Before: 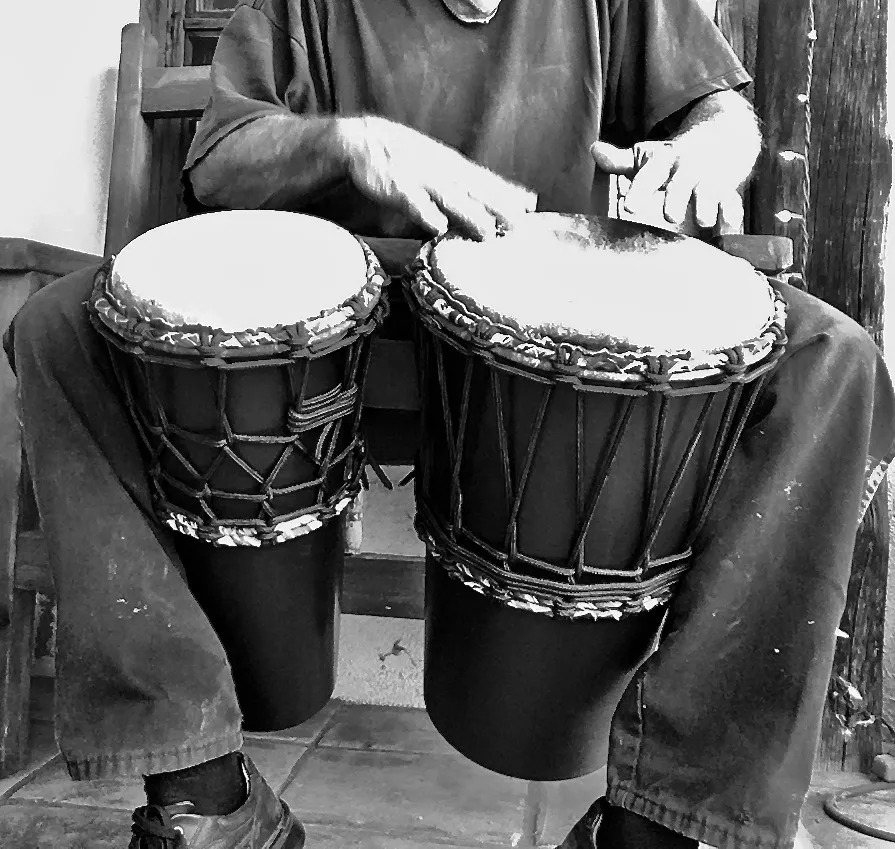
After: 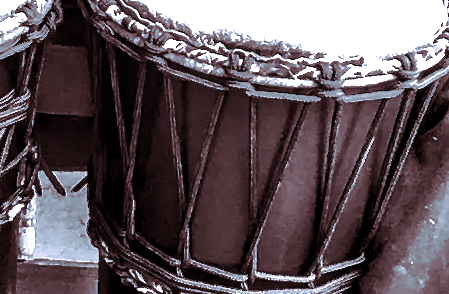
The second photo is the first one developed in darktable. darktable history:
crop: left 36.607%, top 34.735%, right 13.146%, bottom 30.611%
split-toning: highlights › hue 298.8°, highlights › saturation 0.73, compress 41.76%
color correction: highlights a* -2.24, highlights b* -18.1
local contrast: highlights 60%, shadows 60%, detail 160%
exposure: black level correction -0.002, exposure 0.54 EV, compensate highlight preservation false
